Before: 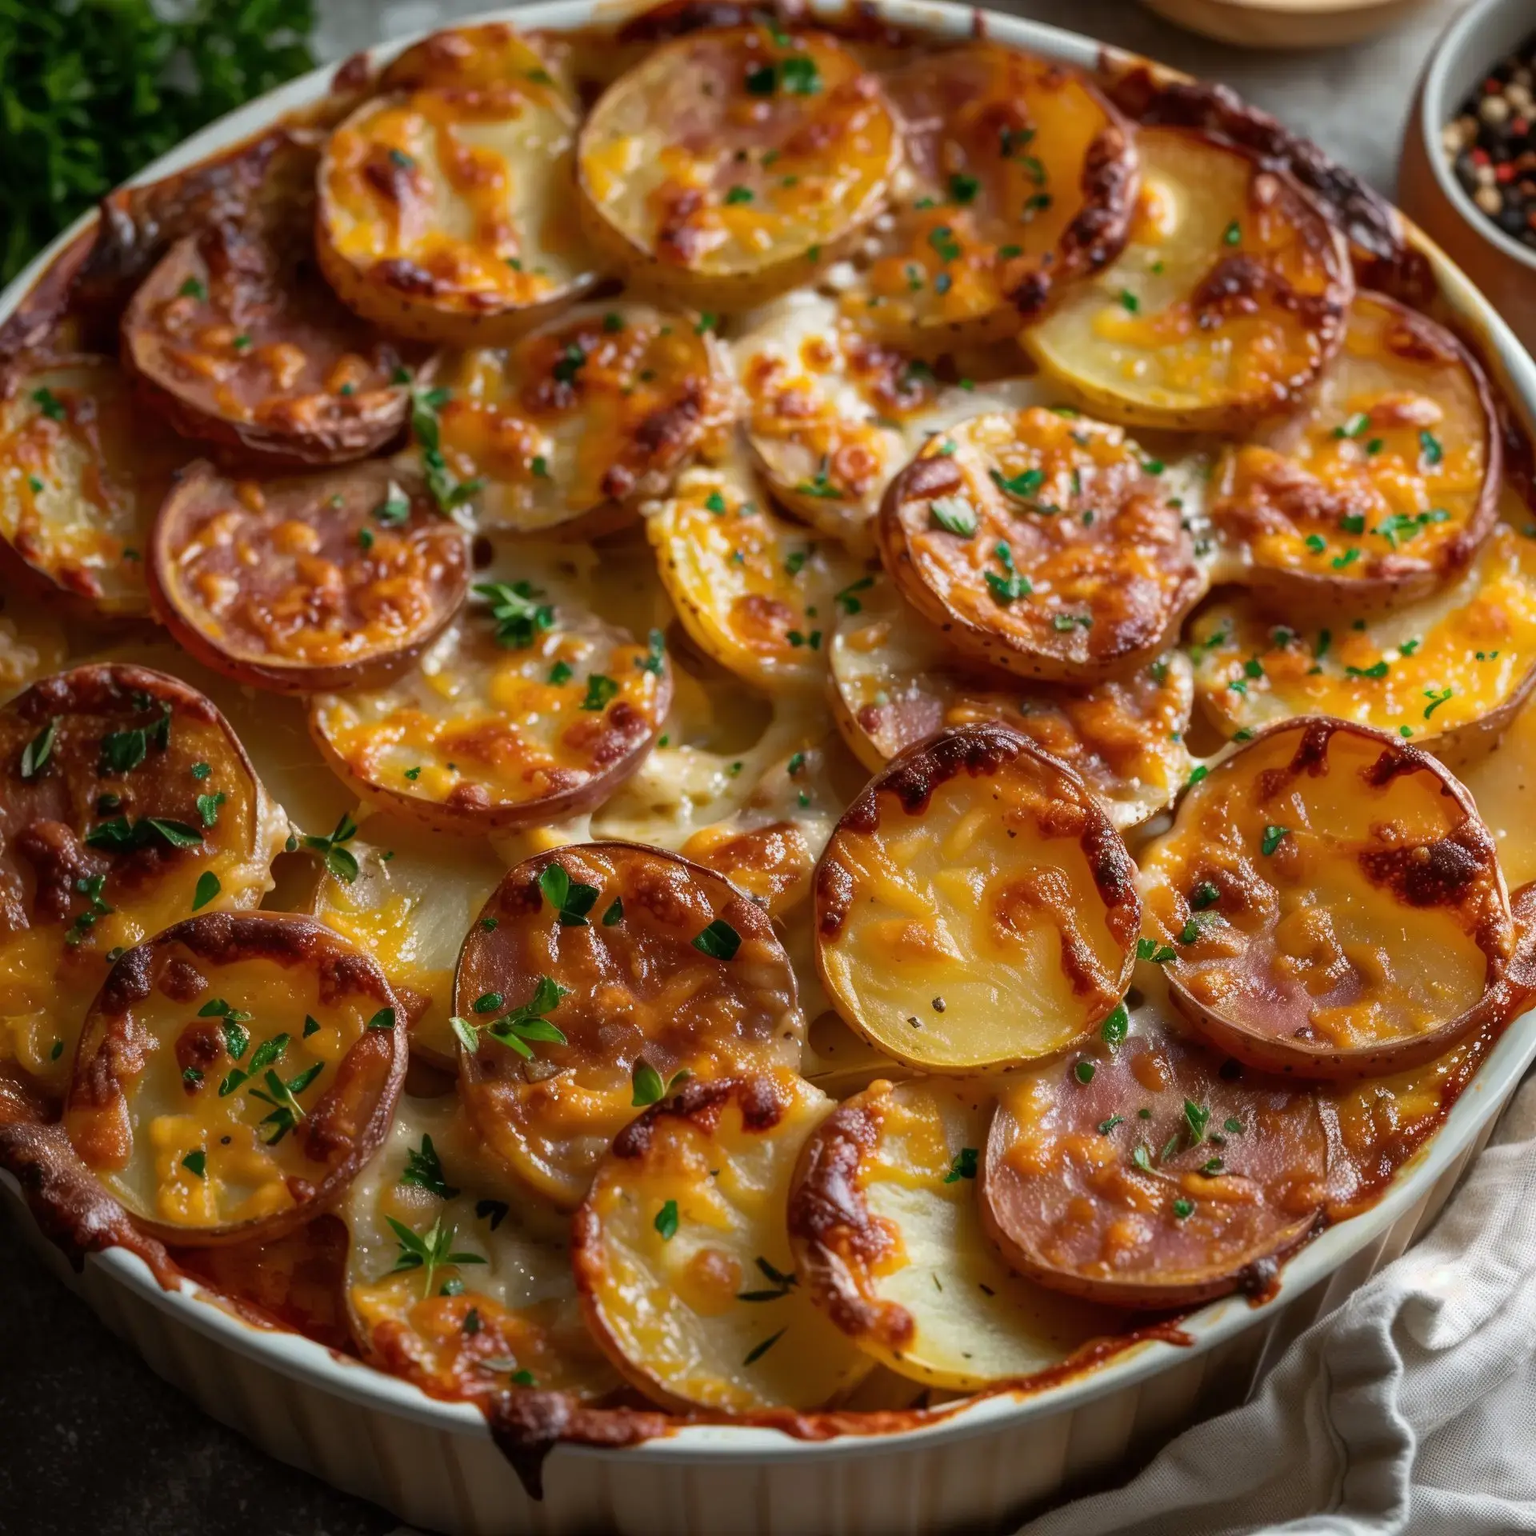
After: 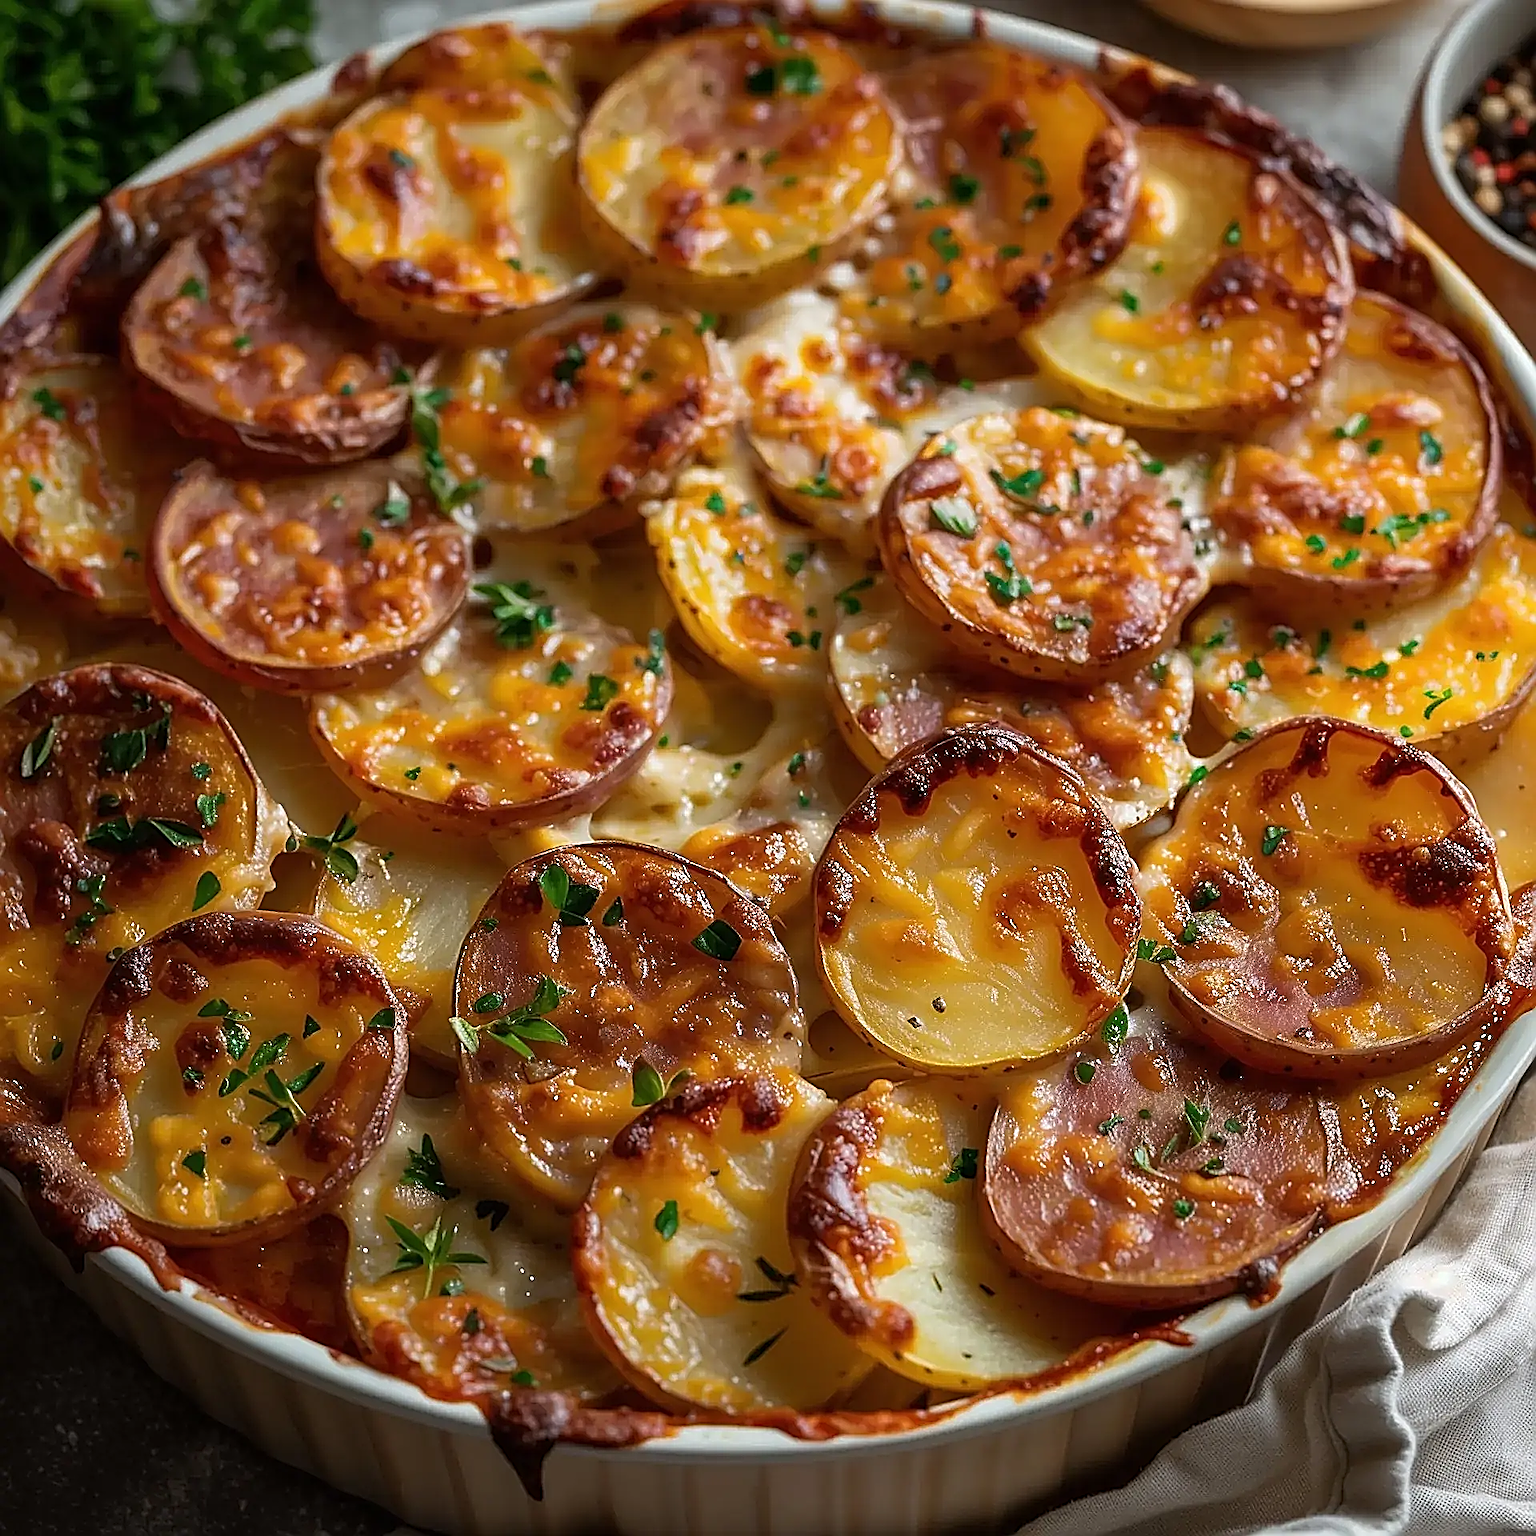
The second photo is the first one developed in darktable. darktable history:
sharpen: amount 1.992
